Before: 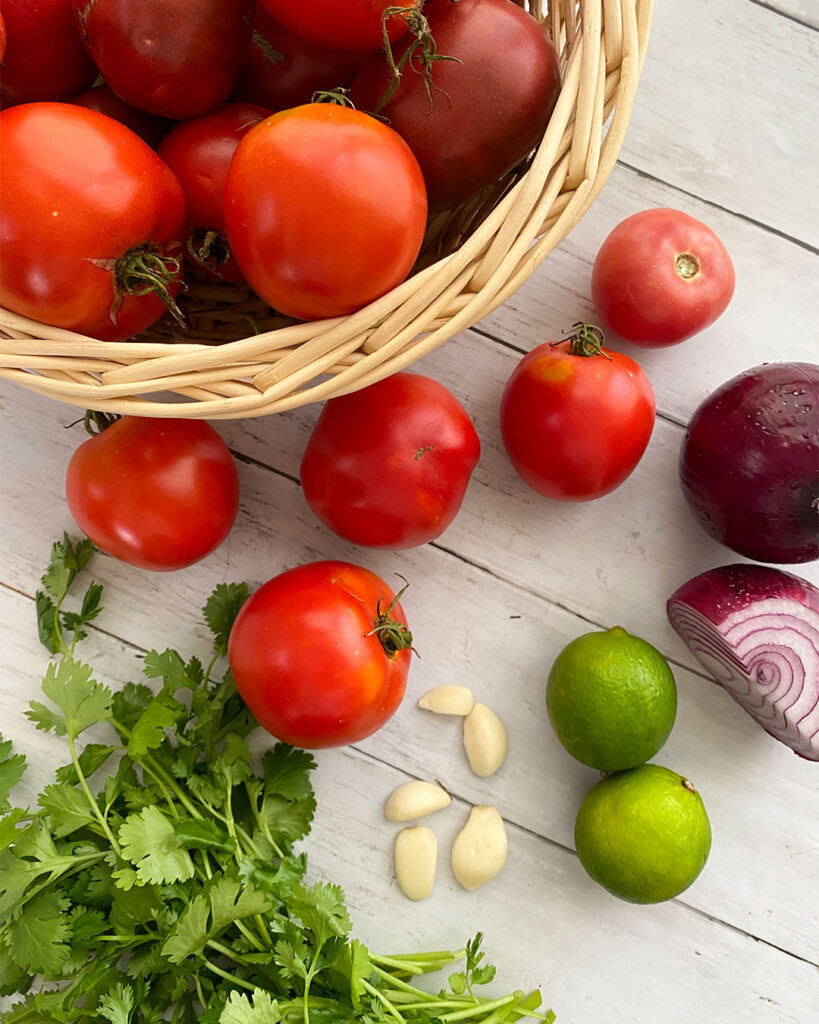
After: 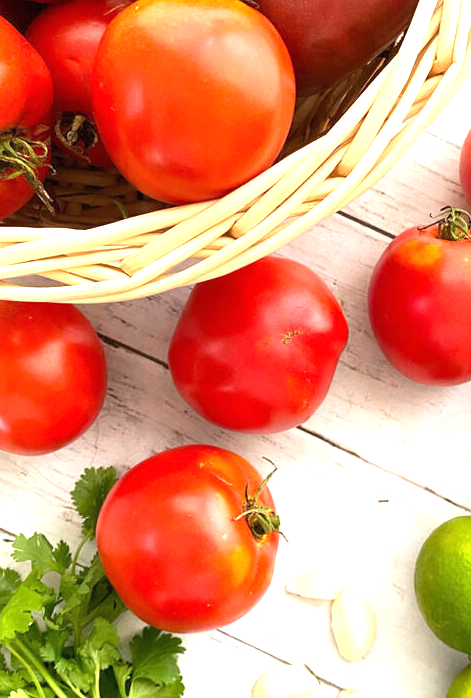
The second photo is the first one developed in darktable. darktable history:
crop: left 16.186%, top 11.345%, right 26.239%, bottom 20.462%
exposure: black level correction 0, exposure 1.344 EV, compensate highlight preservation false
